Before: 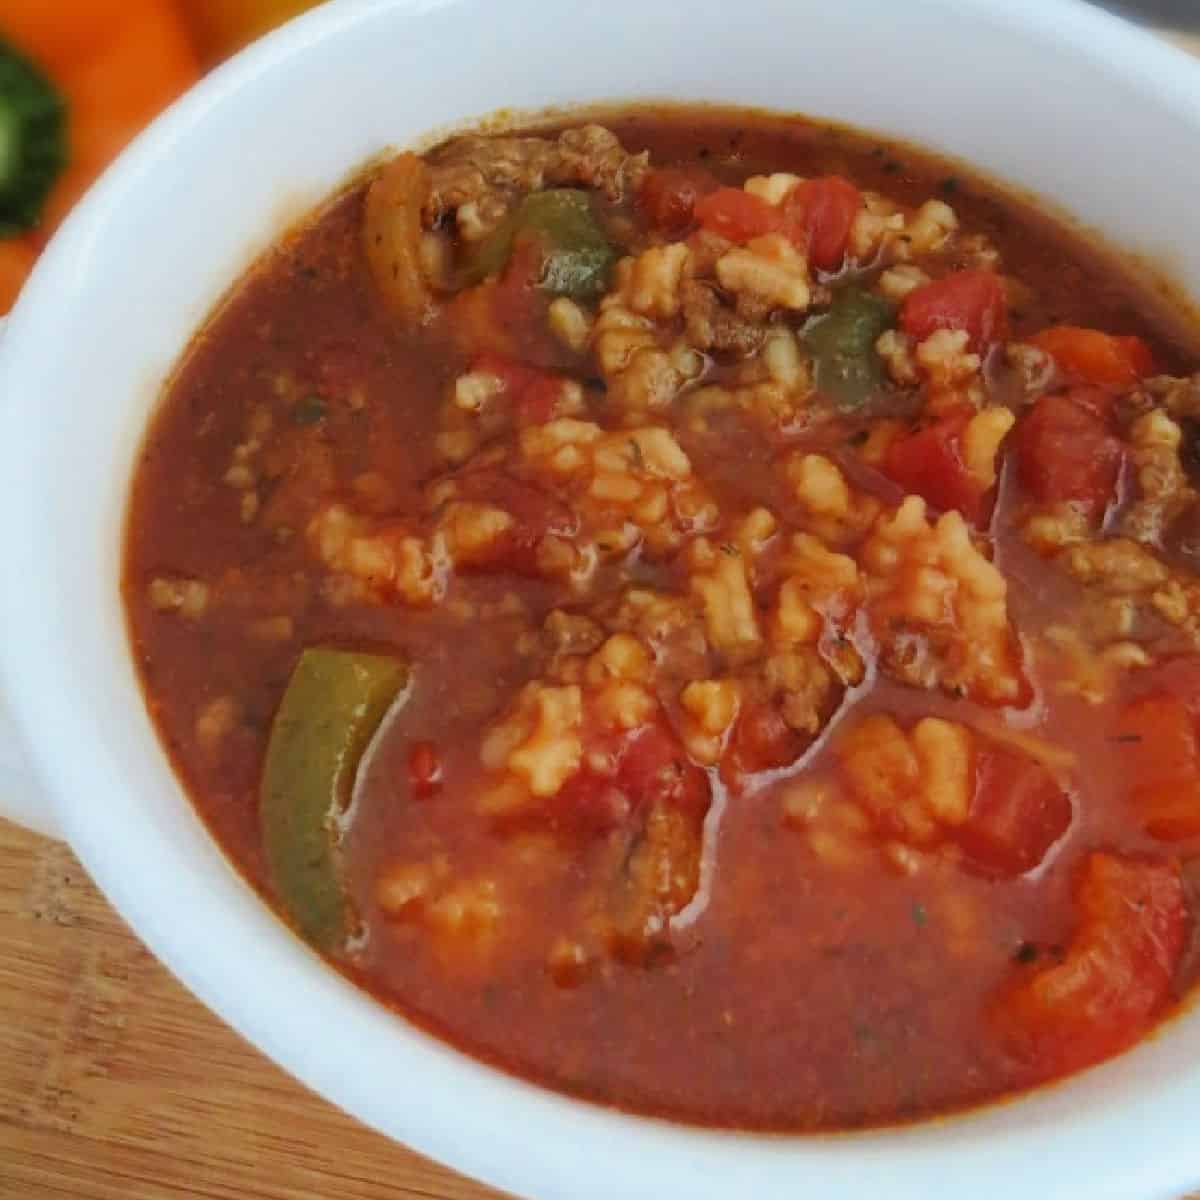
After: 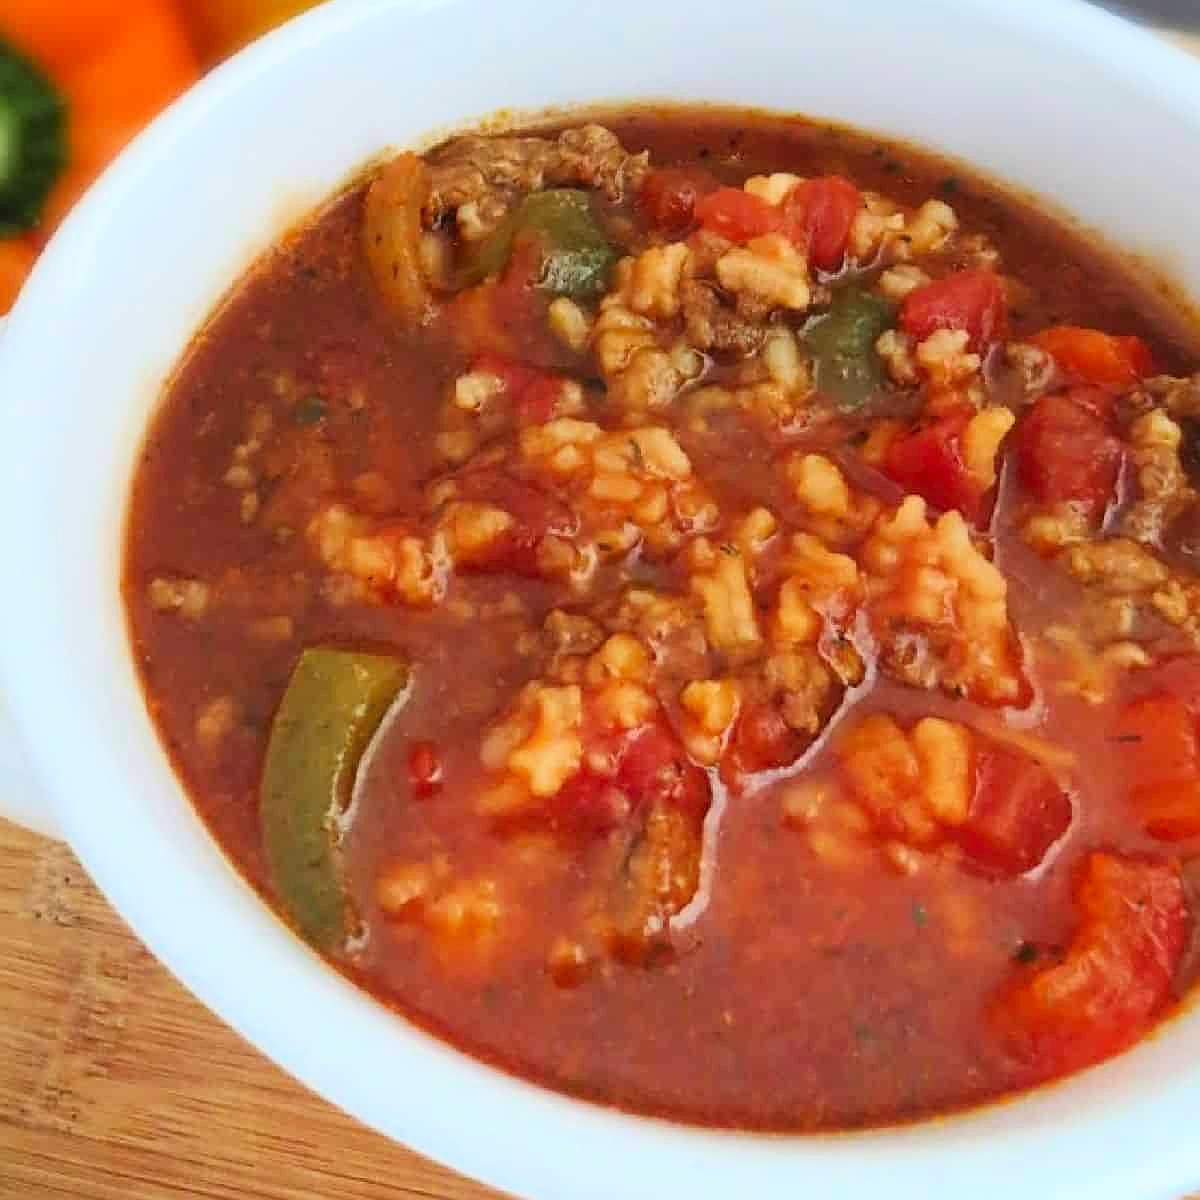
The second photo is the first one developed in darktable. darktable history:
contrast brightness saturation: contrast 0.2, brightness 0.16, saturation 0.22
sharpen: on, module defaults
